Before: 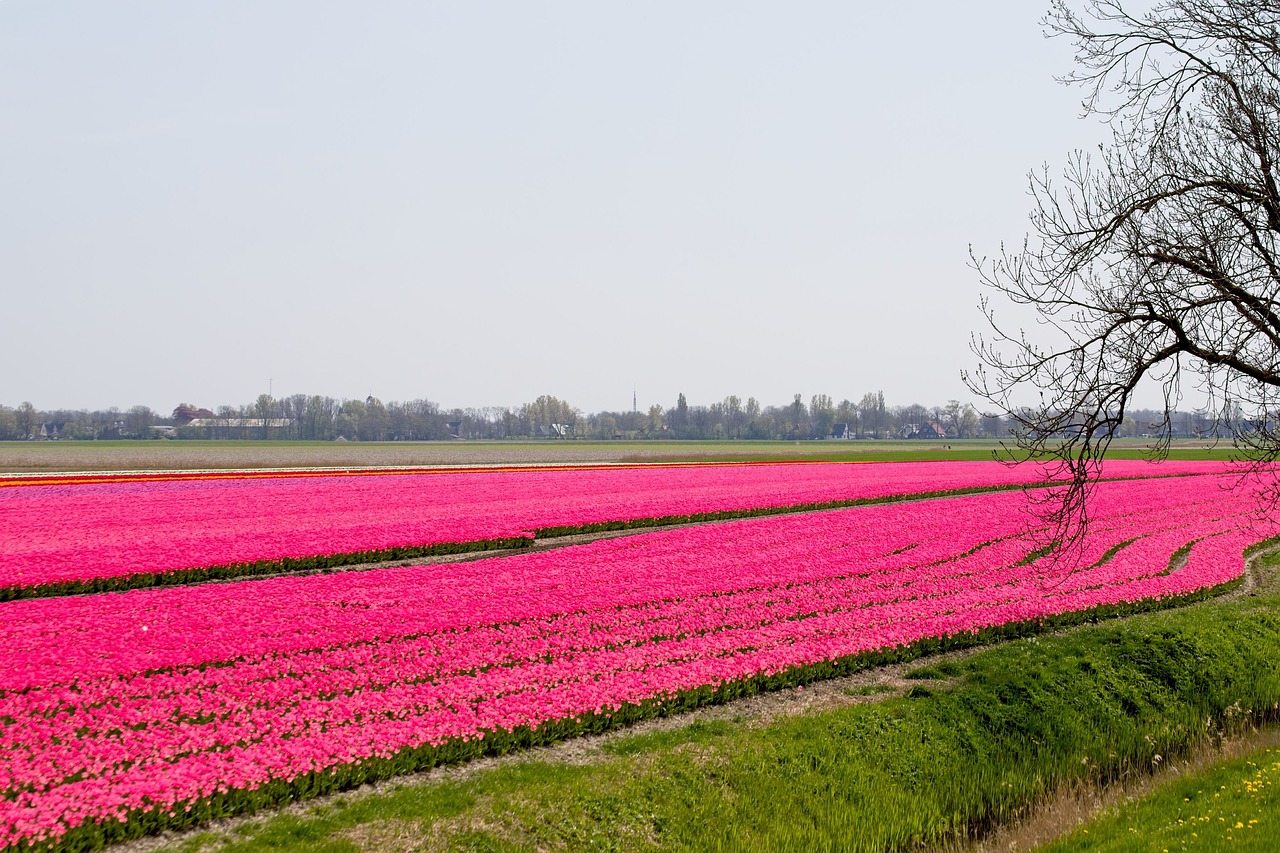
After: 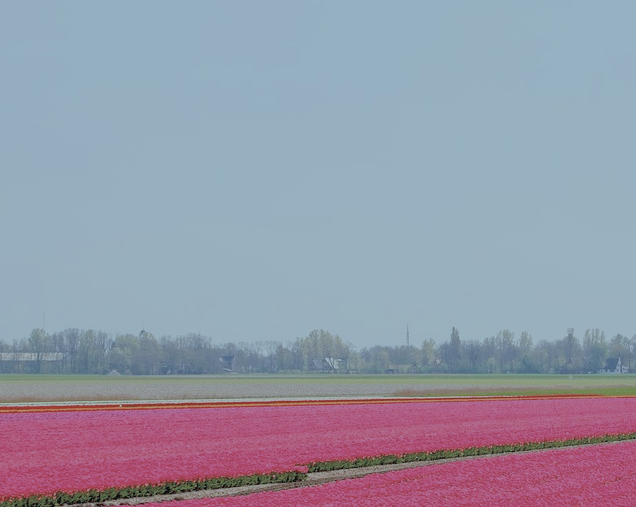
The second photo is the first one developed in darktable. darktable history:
crop: left 17.783%, top 7.839%, right 32.453%, bottom 32.695%
filmic rgb: black relative exposure -13.85 EV, white relative exposure 7.97 EV, hardness 3.74, latitude 49.49%, contrast 0.515, color science v6 (2022), iterations of high-quality reconstruction 0
exposure: black level correction 0, exposure 0.596 EV, compensate highlight preservation false
color correction: highlights a* -12.31, highlights b* -17.44, saturation 0.703
